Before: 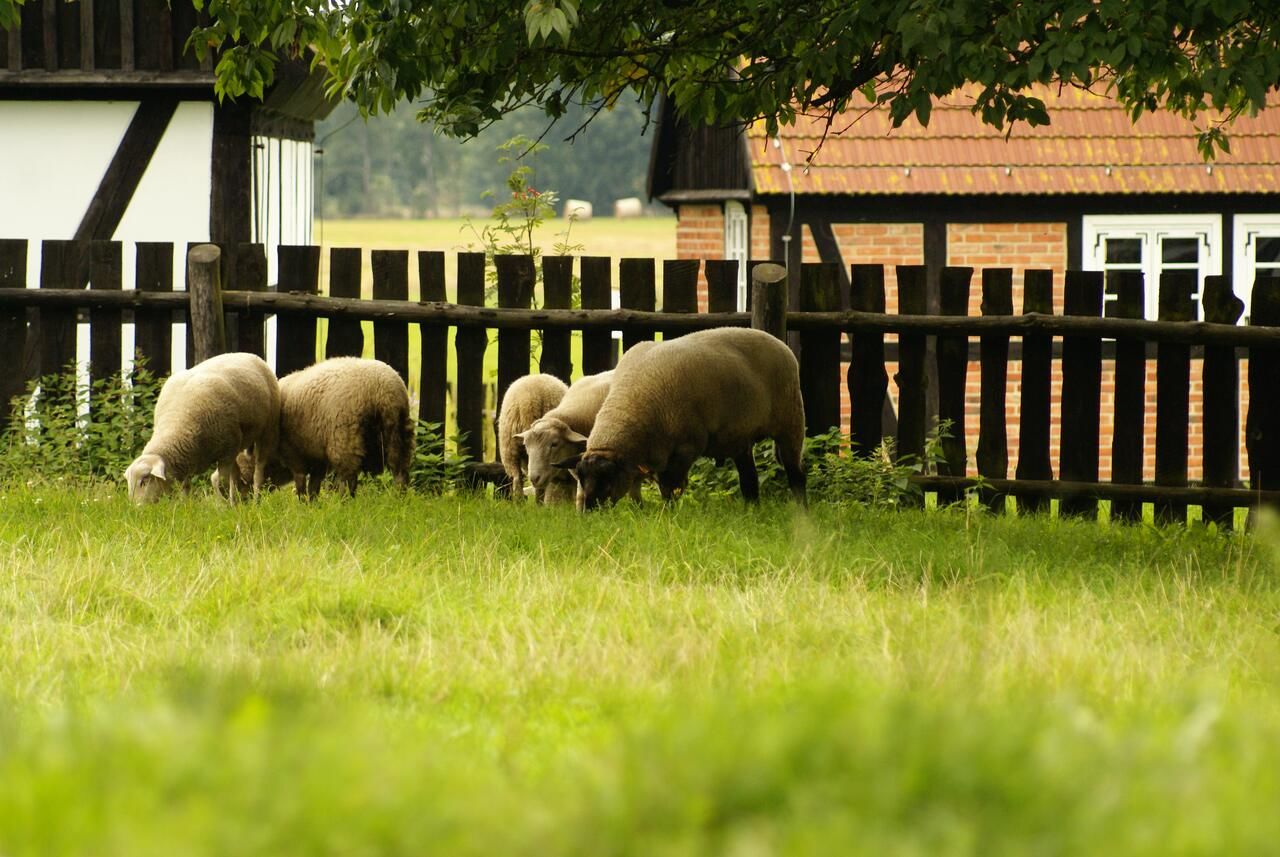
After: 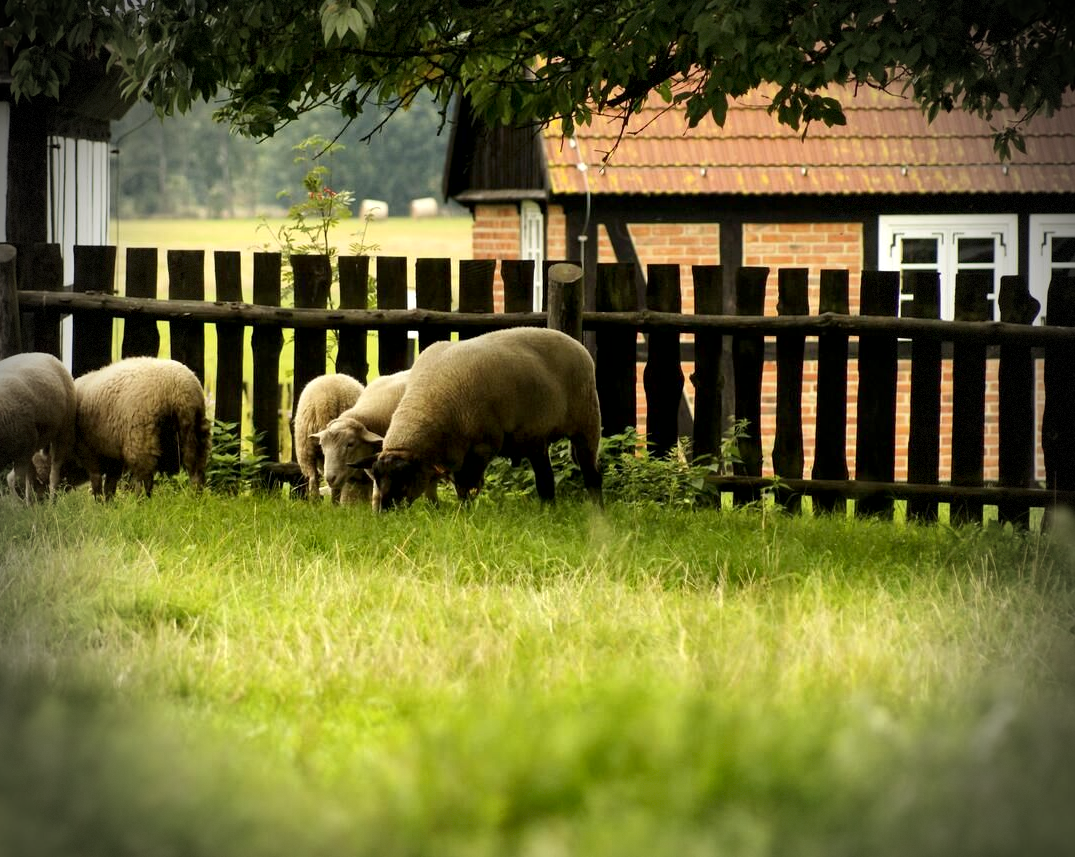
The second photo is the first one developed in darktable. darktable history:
contrast brightness saturation: contrast 0.075
vignetting: fall-off start 67.28%, brightness -0.81, width/height ratio 1.008, dithering 8-bit output, unbound false
local contrast: mode bilateral grid, contrast 25, coarseness 60, detail 151%, midtone range 0.2
crop: left 15.998%
